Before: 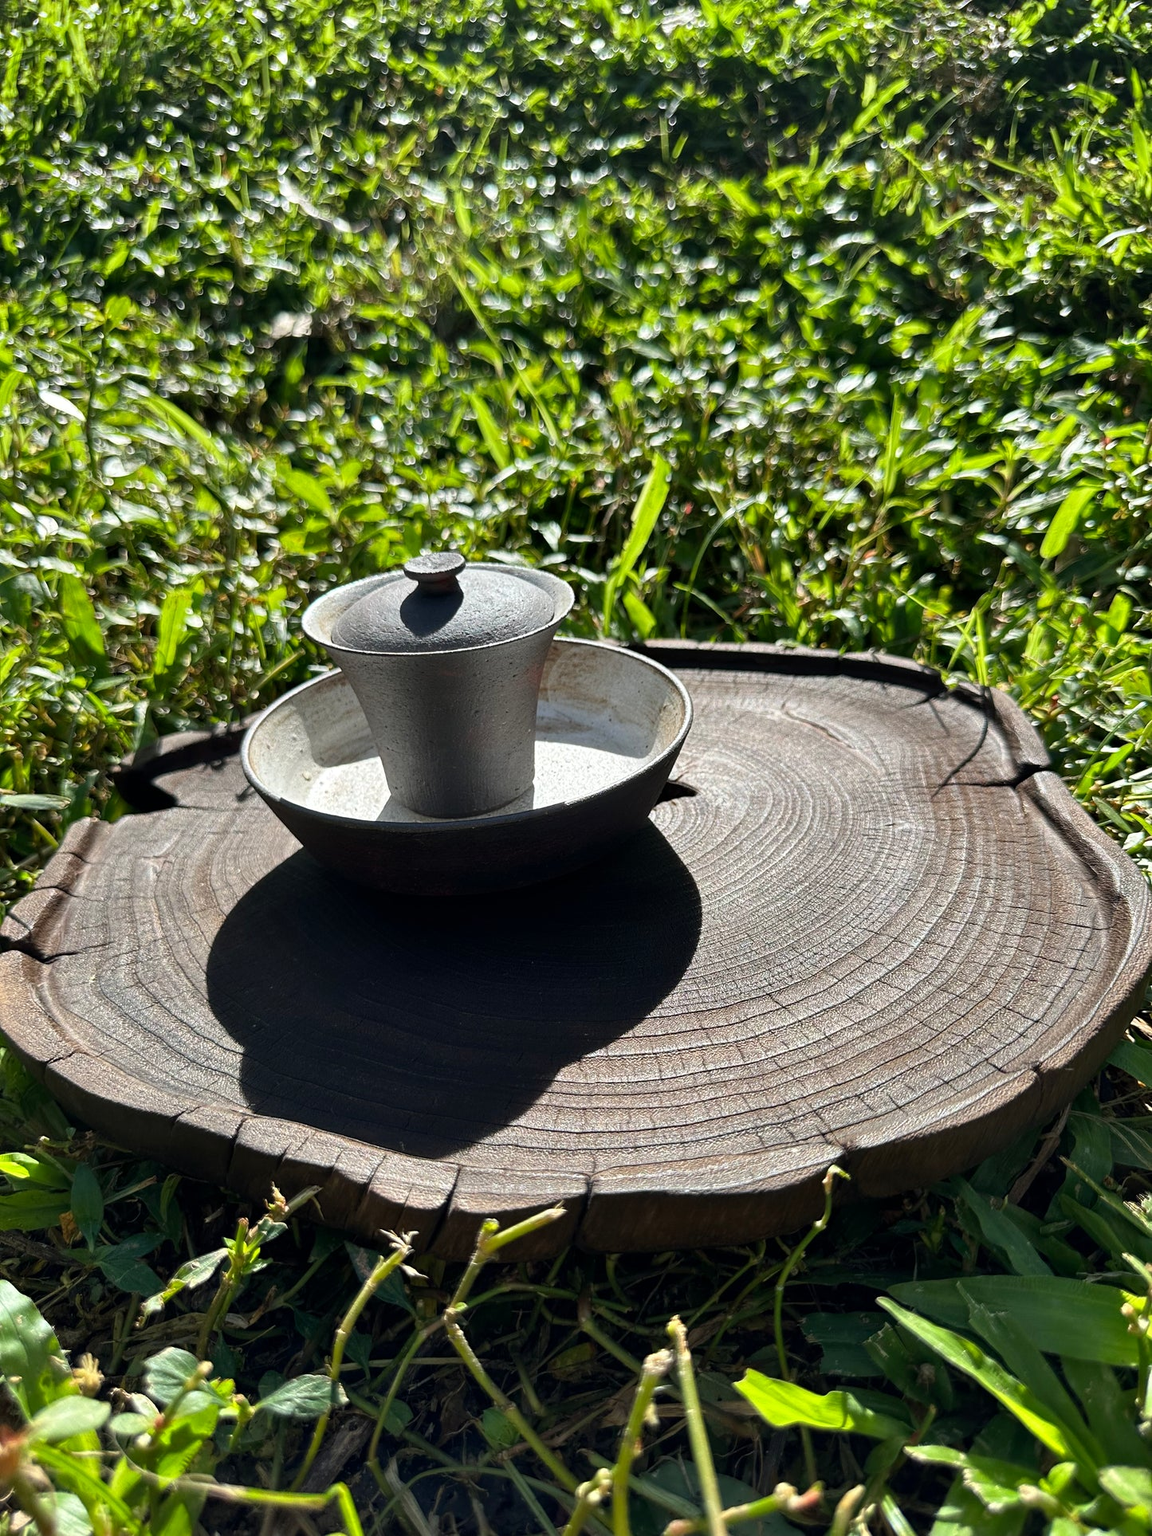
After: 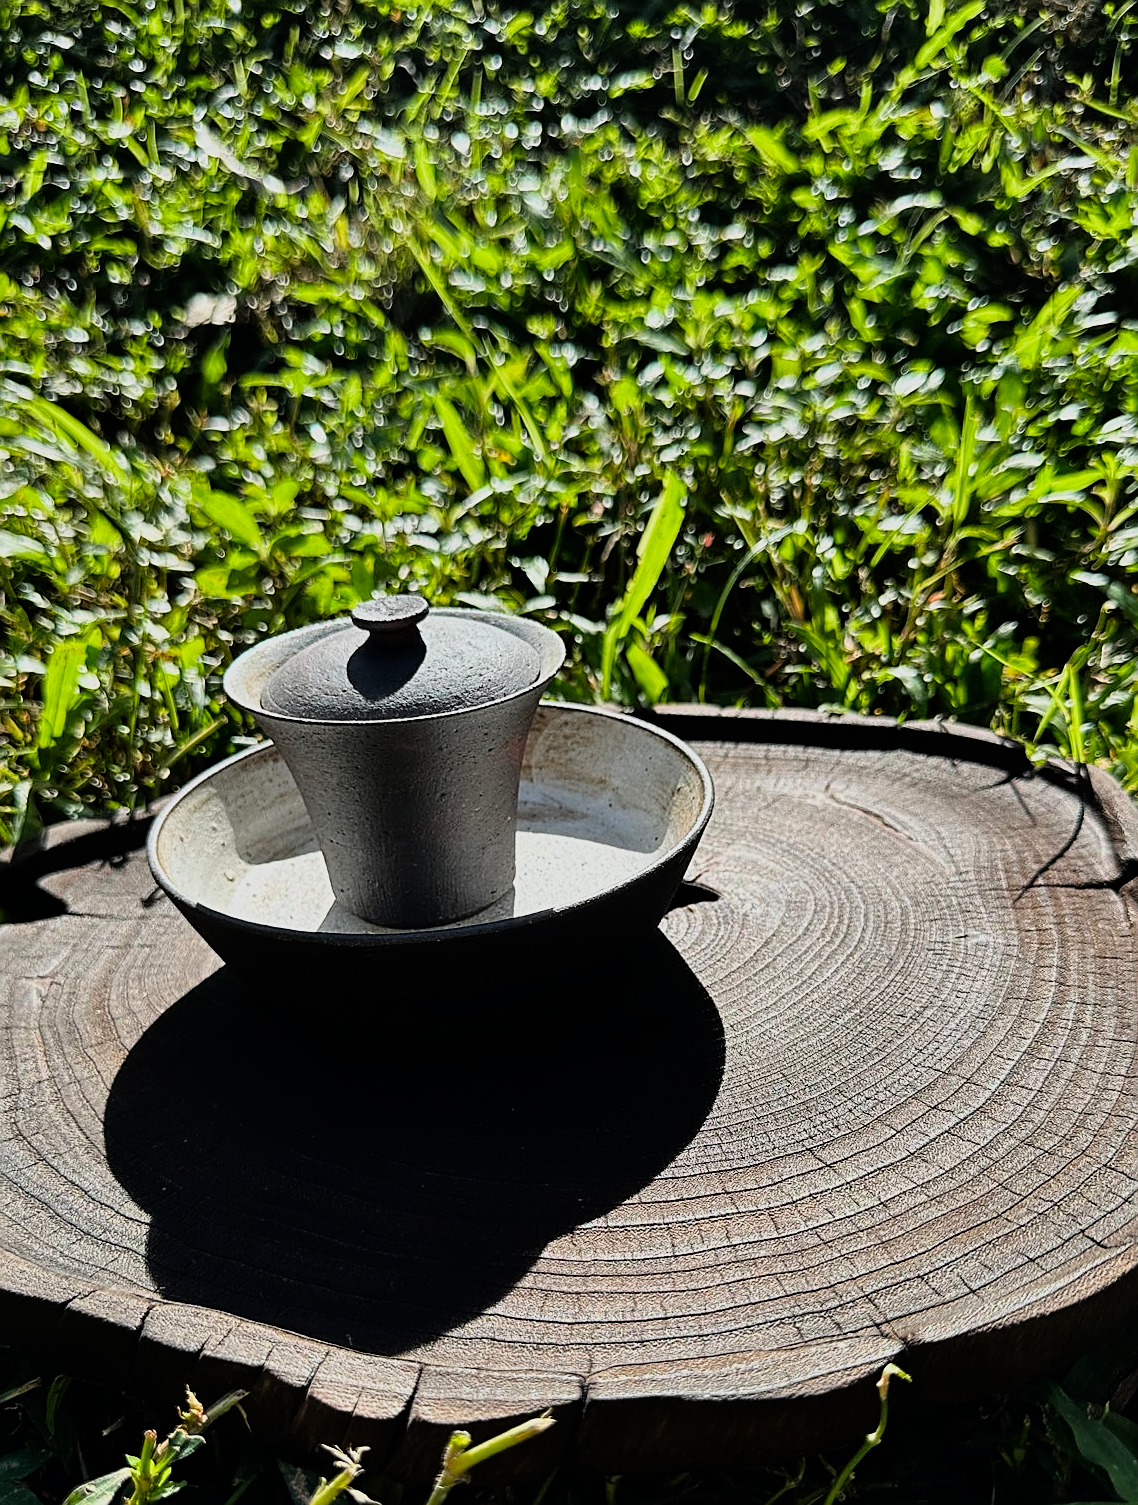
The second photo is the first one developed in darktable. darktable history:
crop and rotate: left 10.77%, top 5.1%, right 10.41%, bottom 16.76%
filmic rgb: black relative exposure -11.88 EV, white relative exposure 5.43 EV, threshold 3 EV, hardness 4.49, latitude 50%, contrast 1.14, color science v5 (2021), contrast in shadows safe, contrast in highlights safe, enable highlight reconstruction true
sharpen: amount 0.575
color balance: output saturation 110%
